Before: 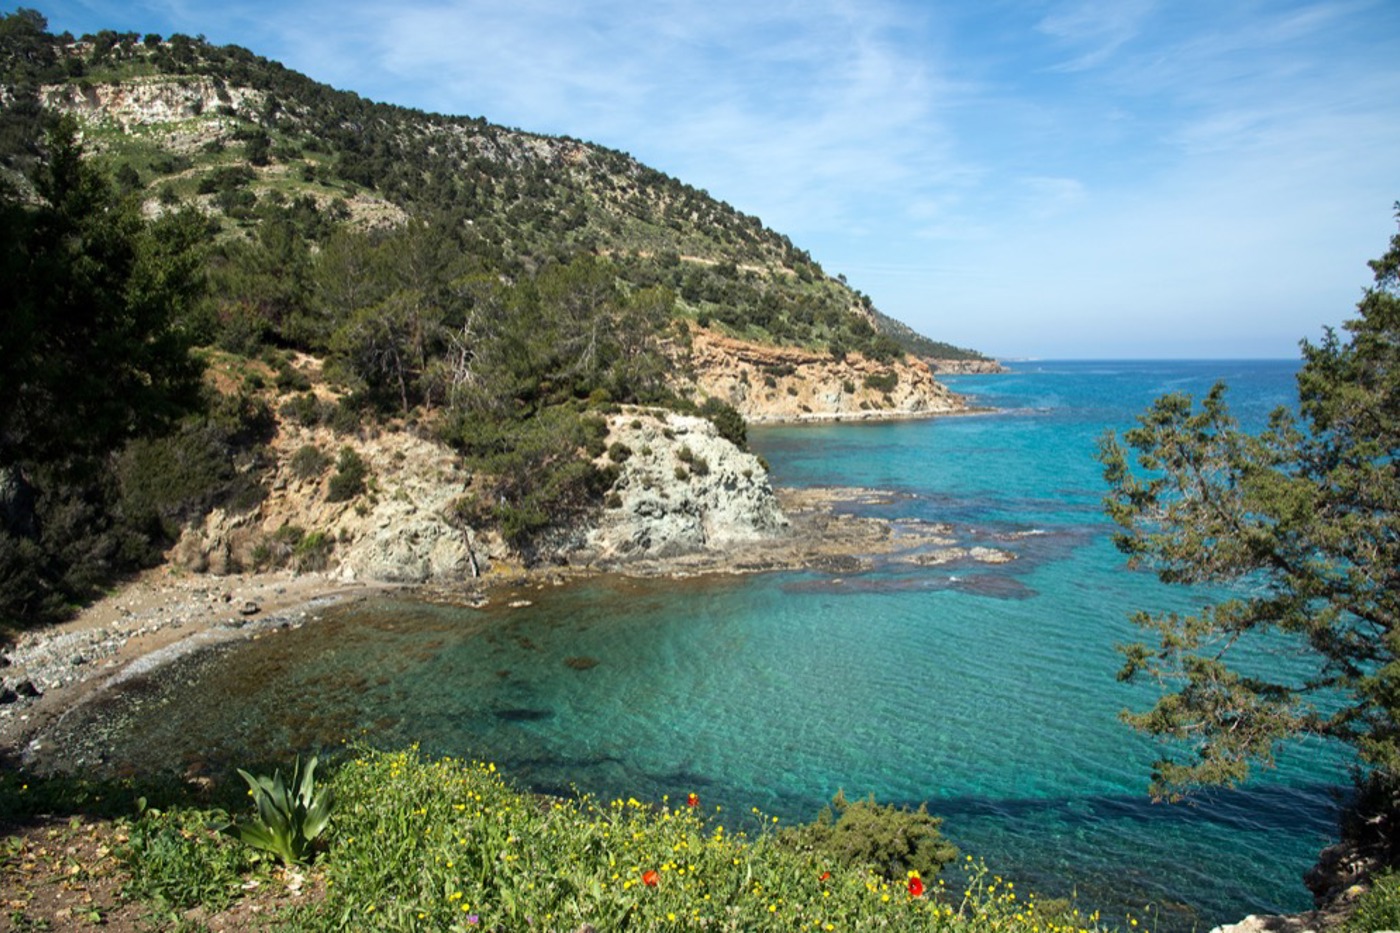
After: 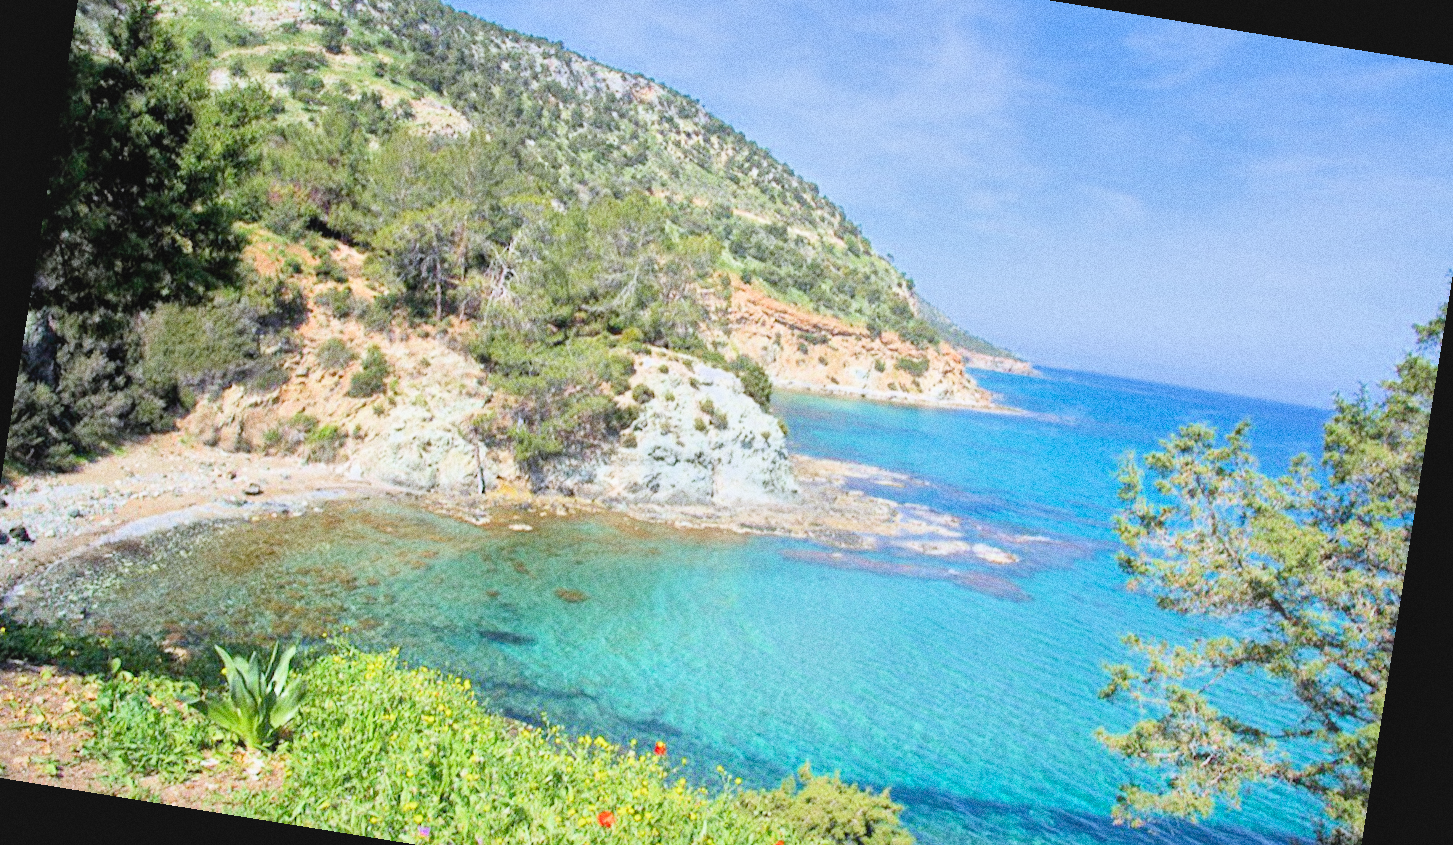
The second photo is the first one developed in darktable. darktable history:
rotate and perspective: rotation 9.12°, automatic cropping off
local contrast: mode bilateral grid, contrast 20, coarseness 50, detail 140%, midtone range 0.2
crop and rotate: left 2.991%, top 13.302%, right 1.981%, bottom 12.636%
filmic rgb: middle gray luminance 3.44%, black relative exposure -5.92 EV, white relative exposure 6.33 EV, threshold 6 EV, dynamic range scaling 22.4%, target black luminance 0%, hardness 2.33, latitude 45.85%, contrast 0.78, highlights saturation mix 100%, shadows ↔ highlights balance 0.033%, add noise in highlights 0, preserve chrominance max RGB, color science v3 (2019), use custom middle-gray values true, iterations of high-quality reconstruction 0, contrast in highlights soft, enable highlight reconstruction true
contrast brightness saturation: contrast -0.1, brightness 0.05, saturation 0.08
grain: coarseness 0.09 ISO, strength 40%
white balance: red 0.967, blue 1.119, emerald 0.756
exposure: exposure 0.3 EV, compensate highlight preservation false
